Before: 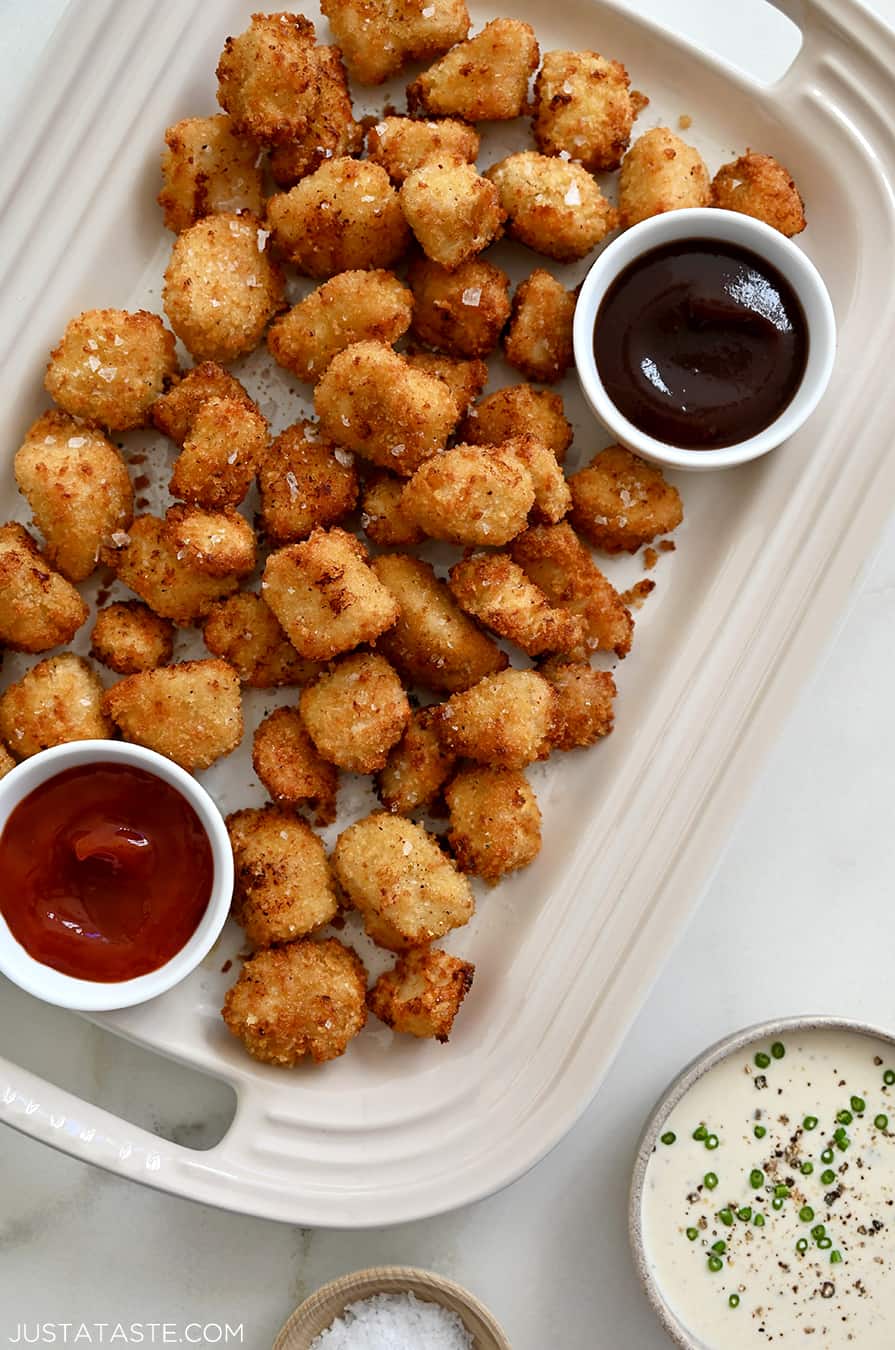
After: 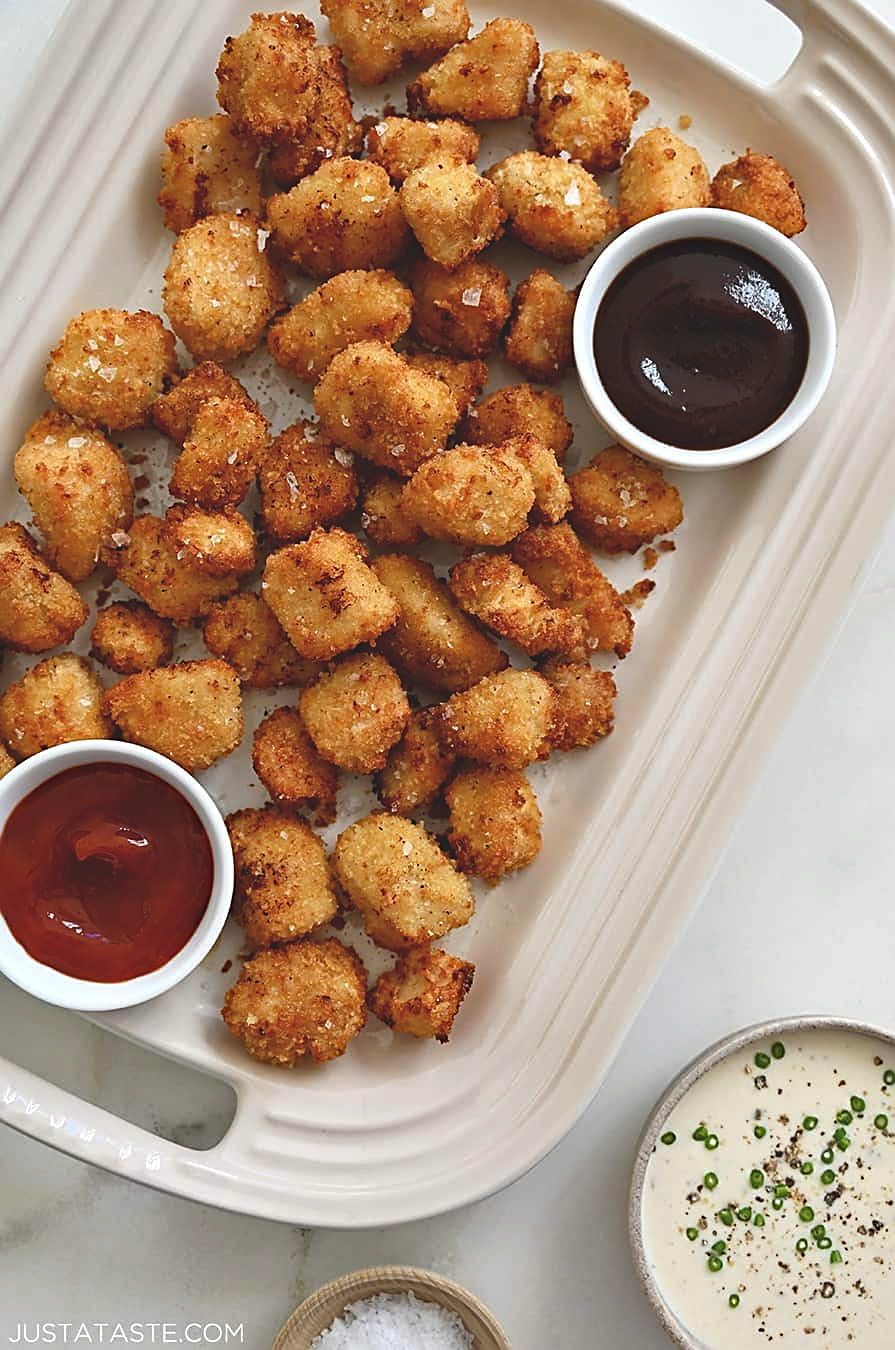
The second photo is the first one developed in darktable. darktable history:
exposure: black level correction -0.015, compensate highlight preservation false
haze removal: compatibility mode true, adaptive false
sharpen: on, module defaults
